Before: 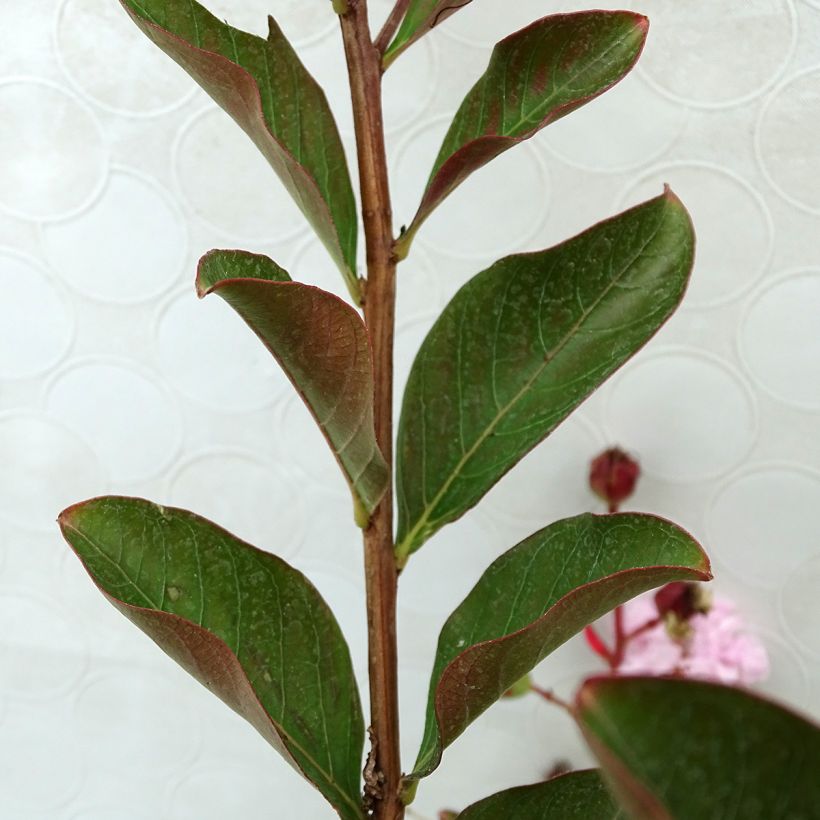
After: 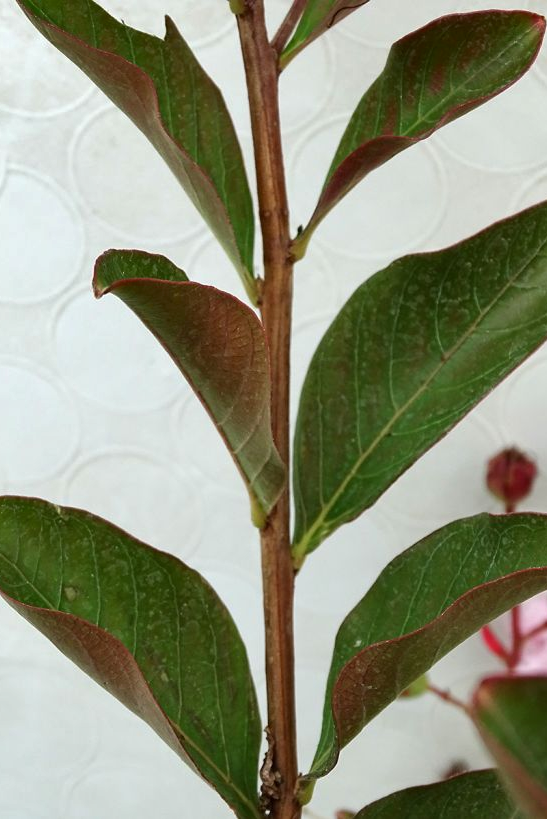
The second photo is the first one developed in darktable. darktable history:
shadows and highlights: low approximation 0.01, soften with gaussian
levels: mode automatic
crop and rotate: left 12.568%, right 20.691%
